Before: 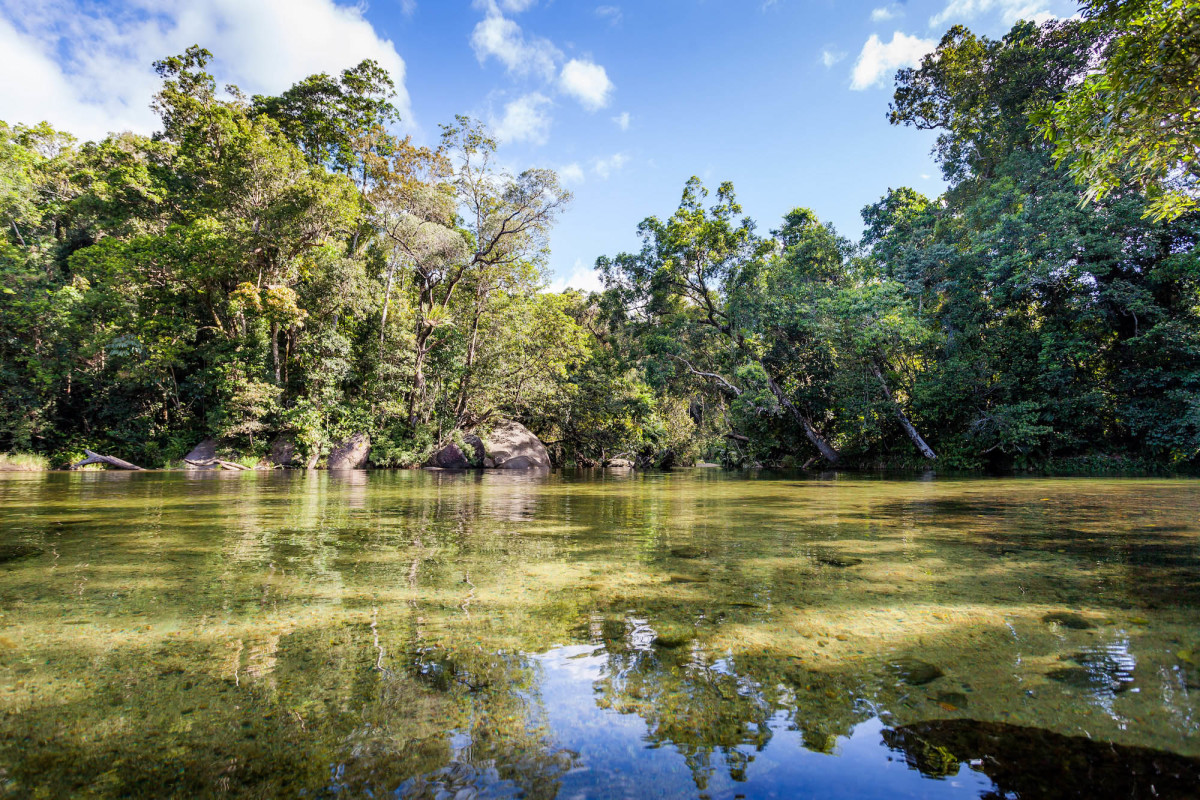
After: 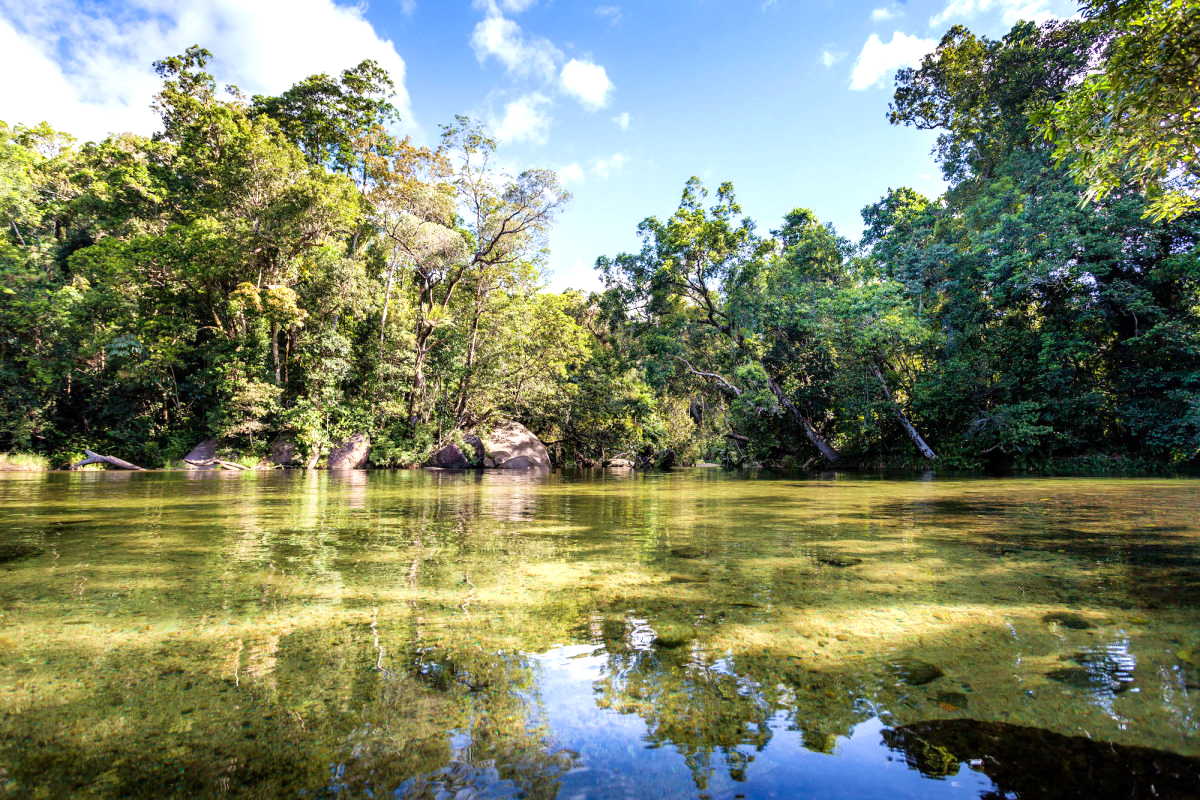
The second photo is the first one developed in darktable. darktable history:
velvia: on, module defaults
tone equalizer: -8 EV -0.439 EV, -7 EV -0.356 EV, -6 EV -0.346 EV, -5 EV -0.236 EV, -3 EV 0.21 EV, -2 EV 0.31 EV, -1 EV 0.394 EV, +0 EV 0.415 EV, smoothing 1
